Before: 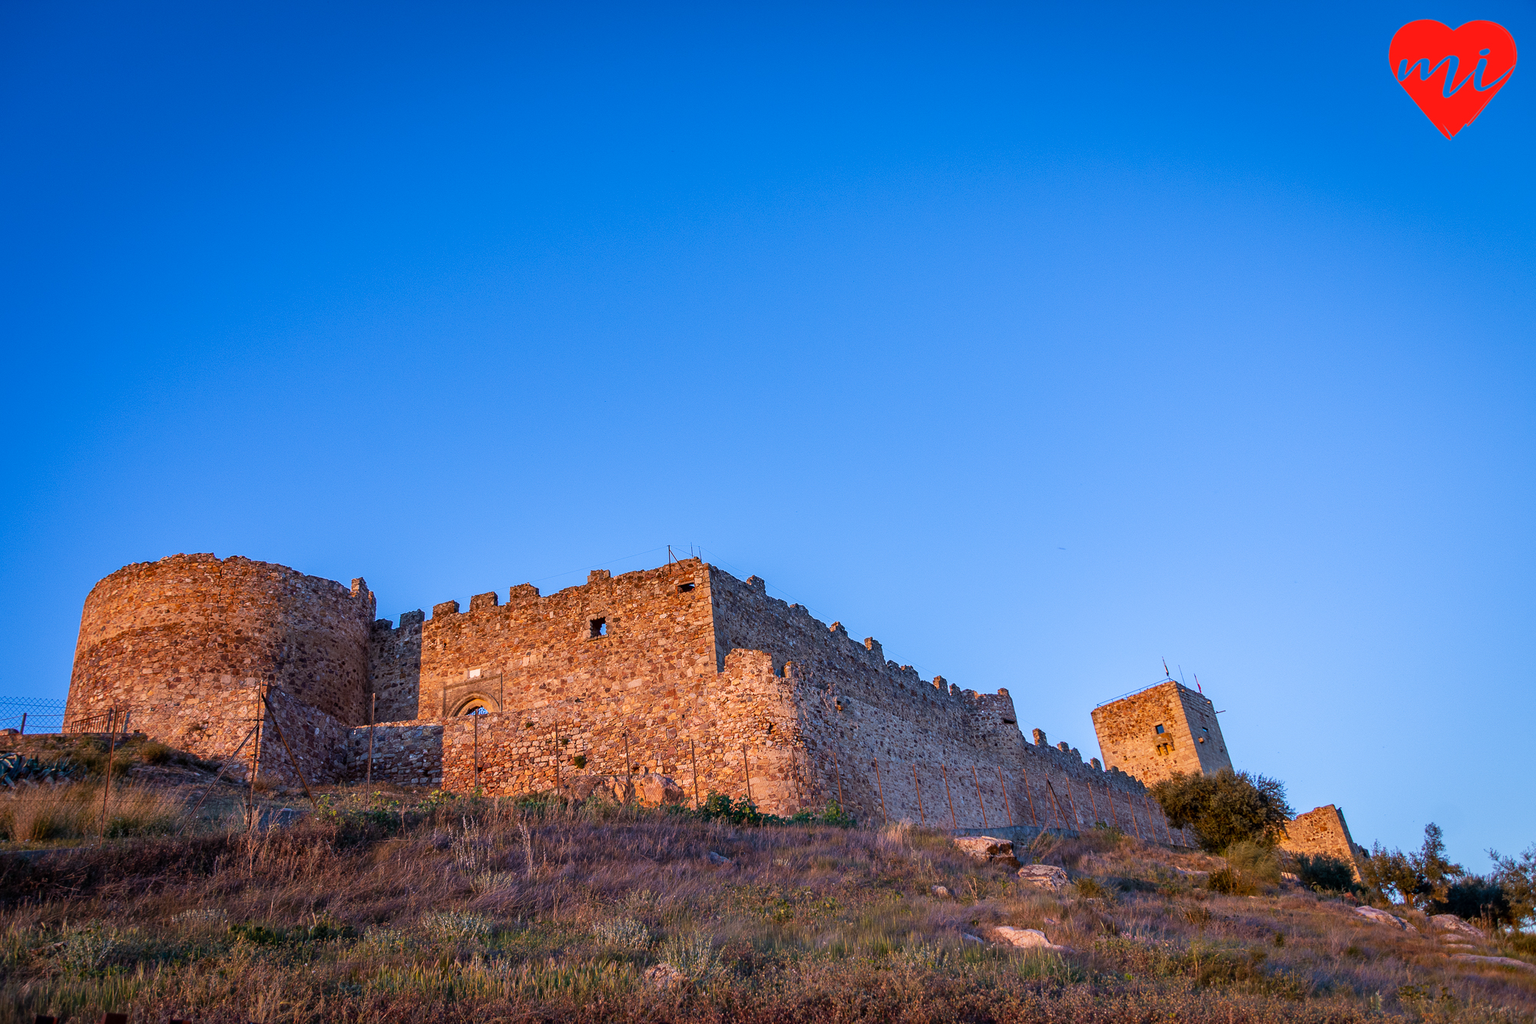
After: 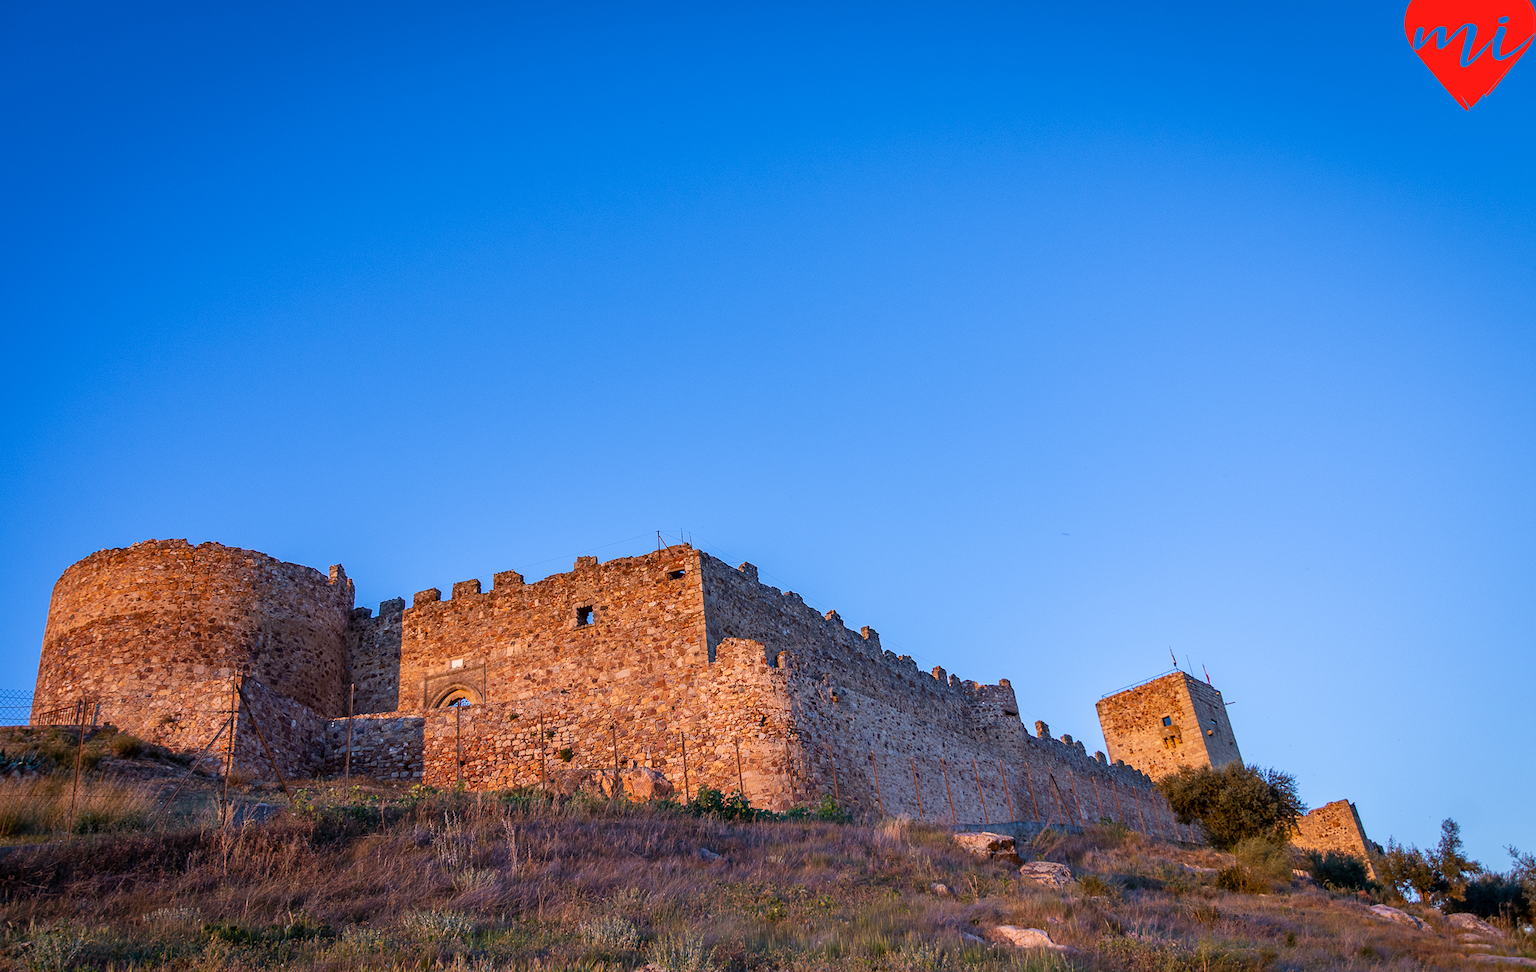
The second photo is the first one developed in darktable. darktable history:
crop: left 2.235%, top 3.297%, right 1.22%, bottom 4.961%
